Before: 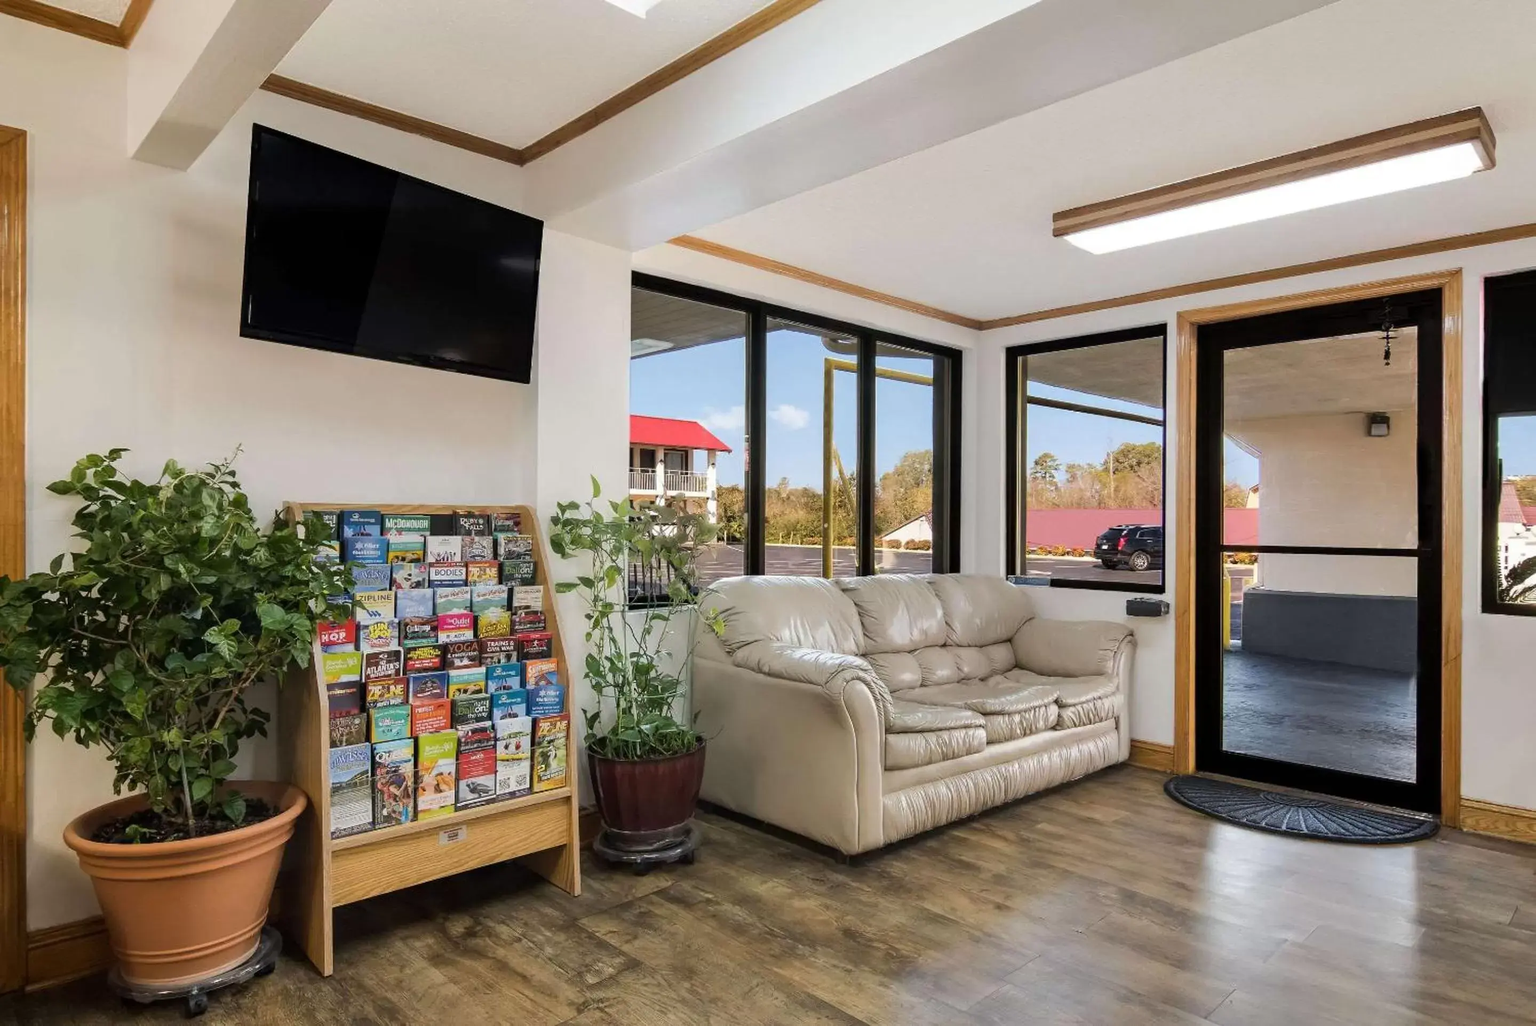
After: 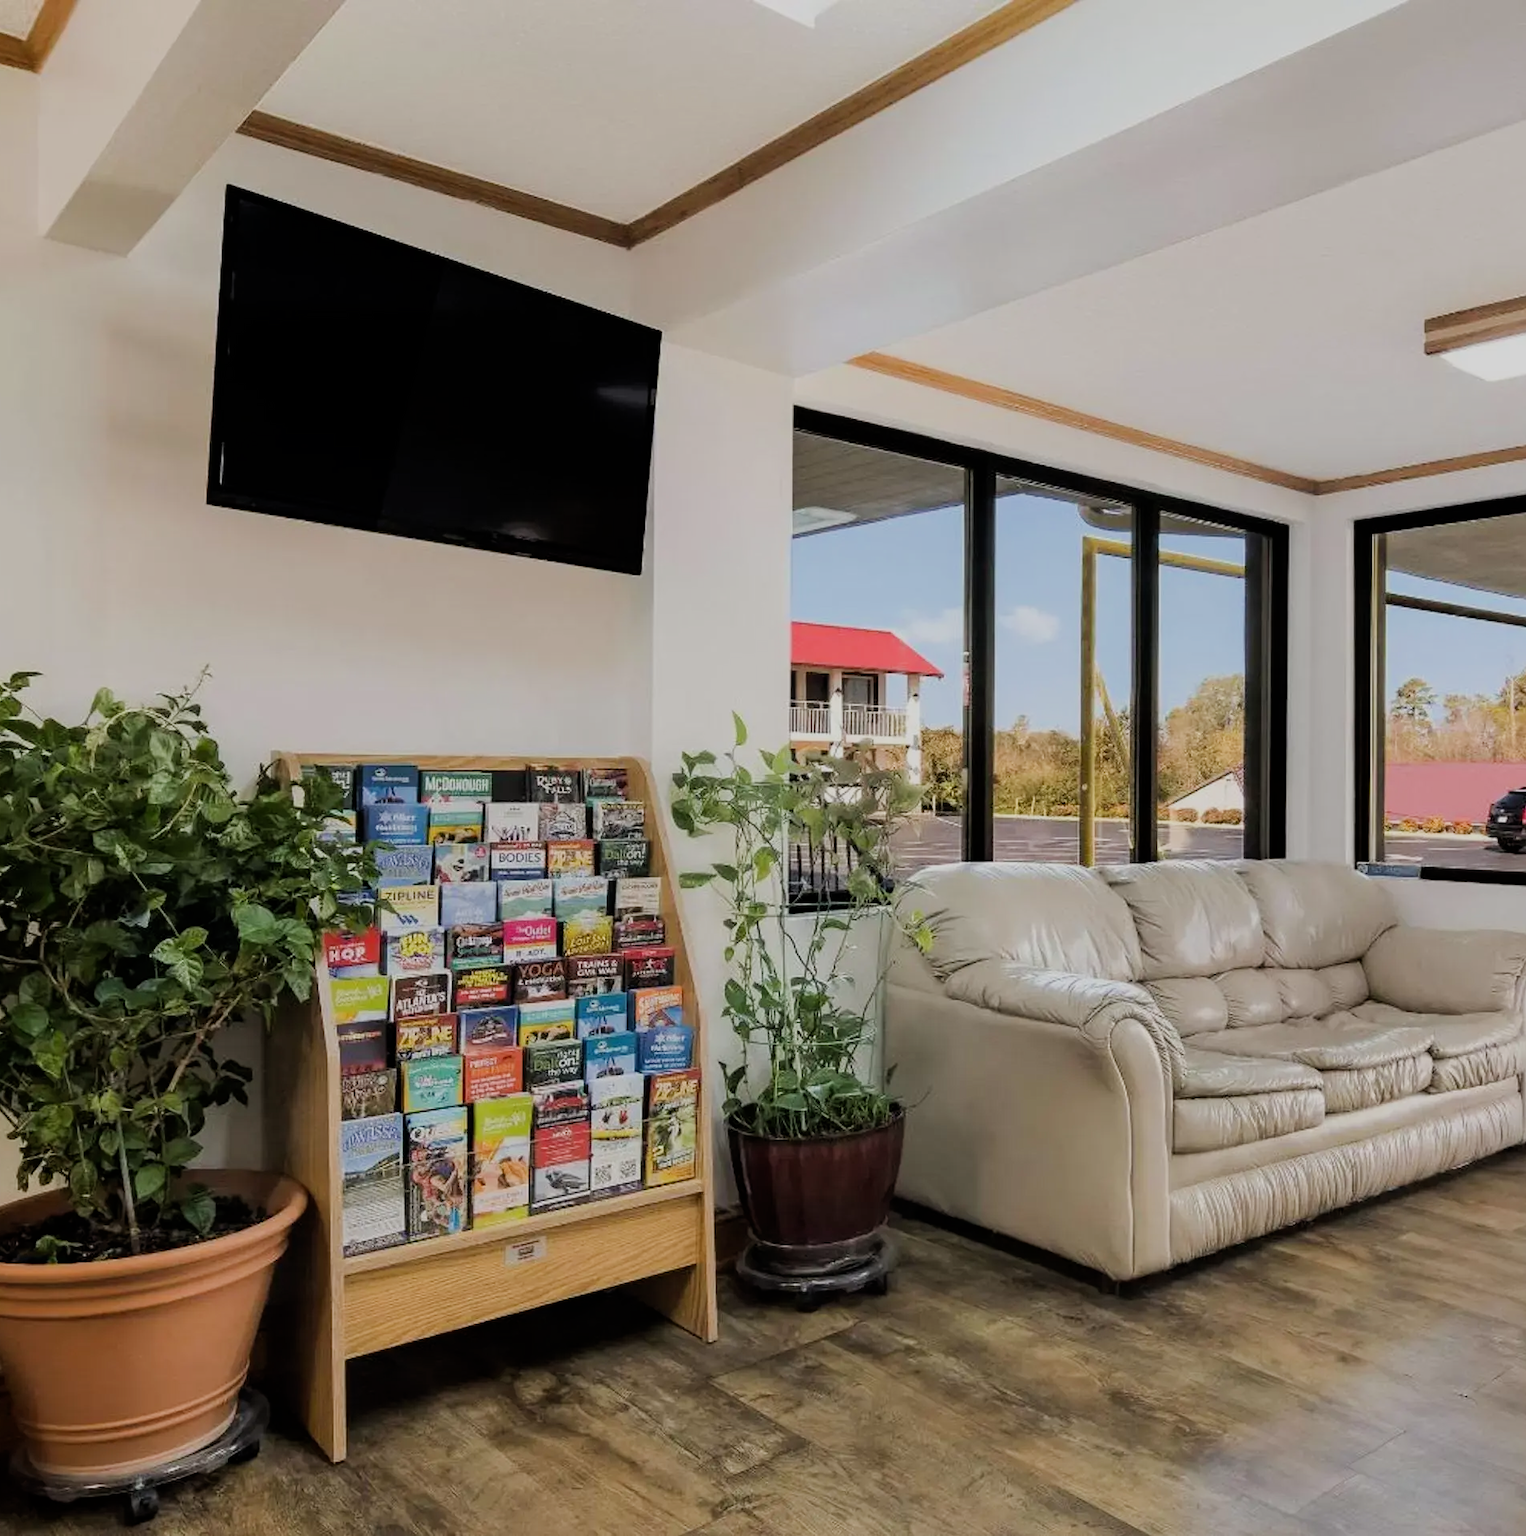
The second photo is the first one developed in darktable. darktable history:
crop and rotate: left 6.65%, right 26.984%
tone equalizer: smoothing diameter 24.99%, edges refinement/feathering 8.31, preserve details guided filter
filmic rgb: black relative exposure -7.65 EV, white relative exposure 4.56 EV, hardness 3.61, iterations of high-quality reconstruction 0
